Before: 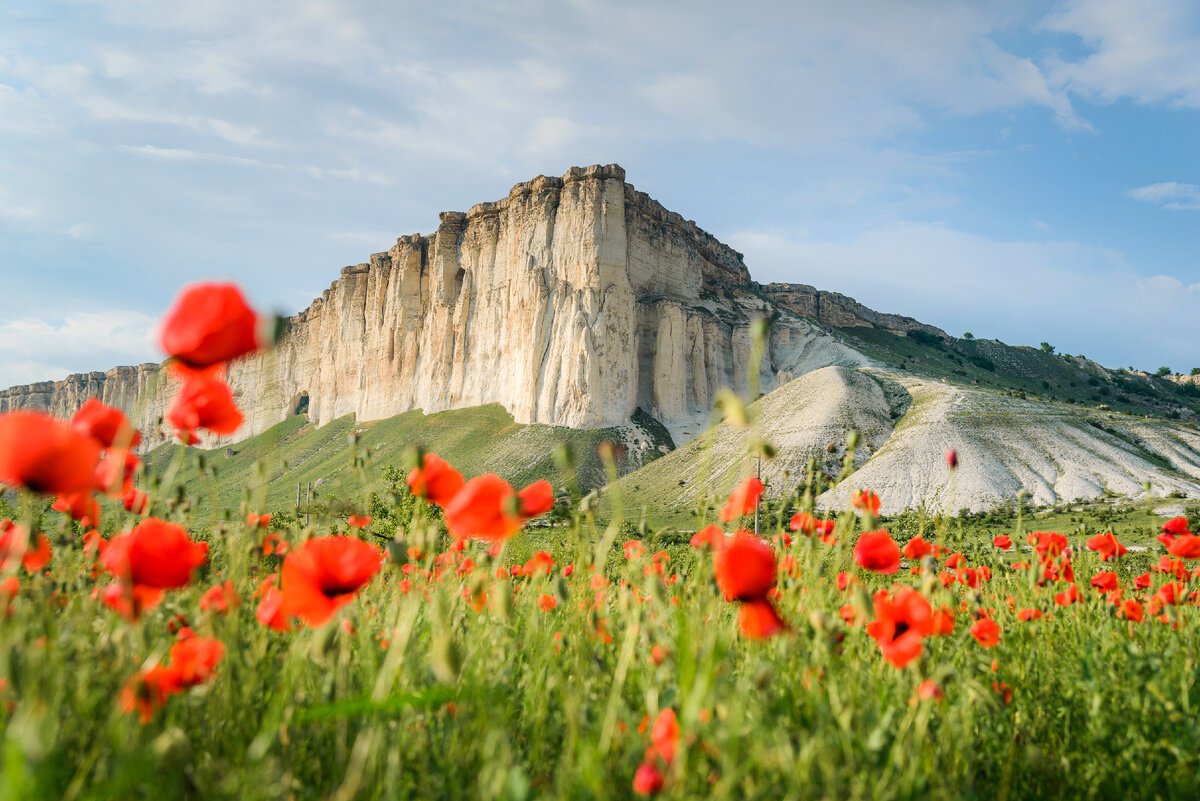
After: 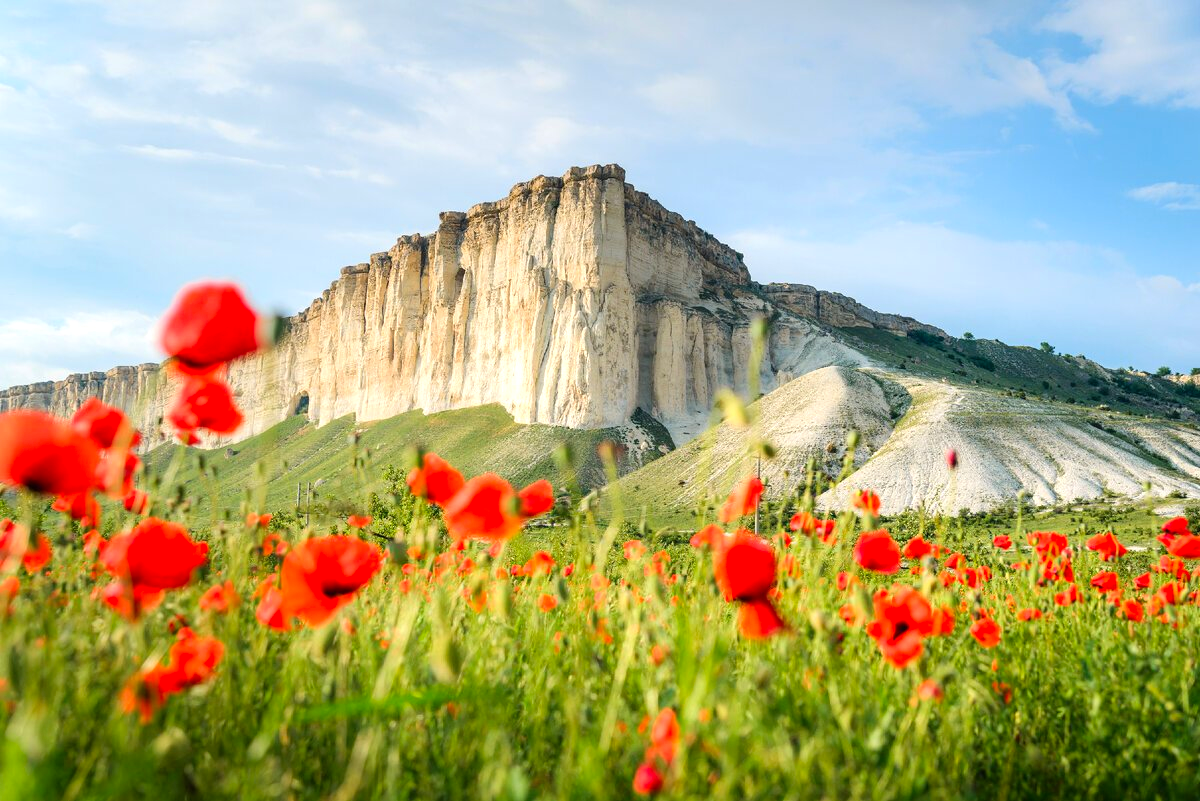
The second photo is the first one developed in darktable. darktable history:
tone equalizer: -8 EV -0.417 EV, -7 EV -0.425 EV, -6 EV -0.356 EV, -5 EV -0.245 EV, -3 EV 0.228 EV, -2 EV 0.317 EV, -1 EV 0.392 EV, +0 EV 0.396 EV
color correction: highlights b* 0.037, saturation 1.14
local contrast: mode bilateral grid, contrast 99, coarseness 99, detail 92%, midtone range 0.2
